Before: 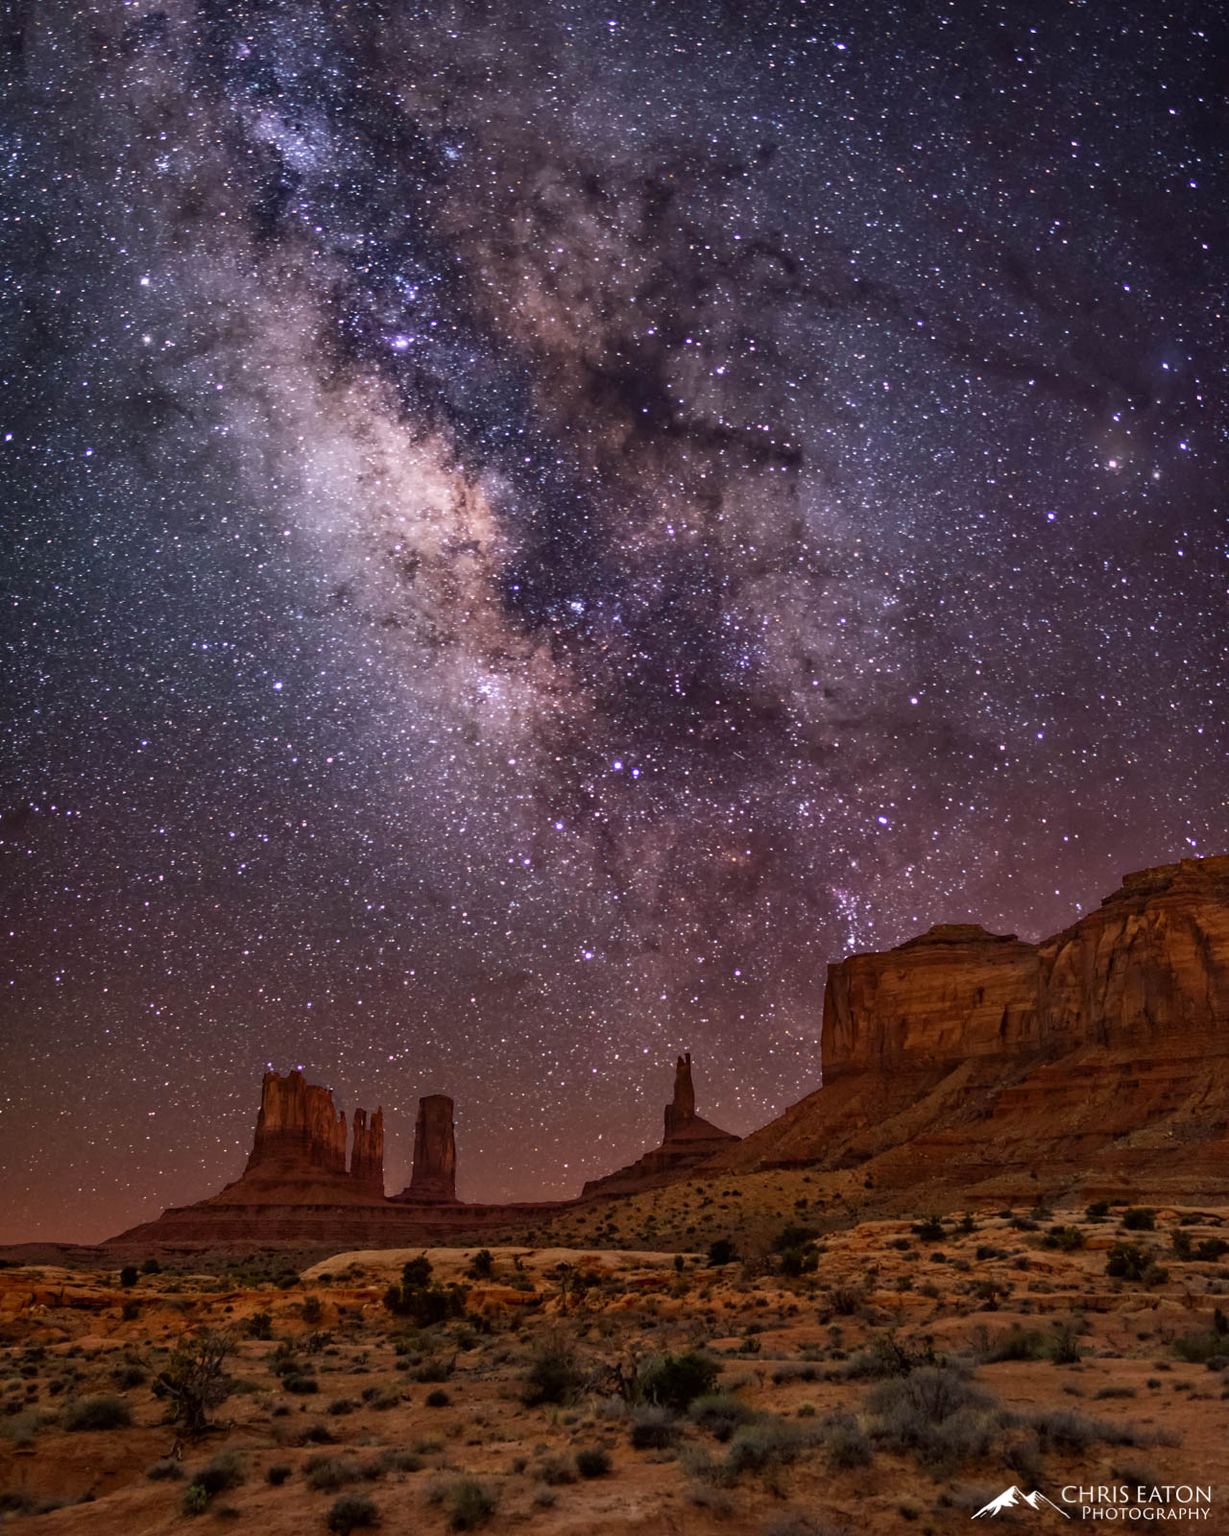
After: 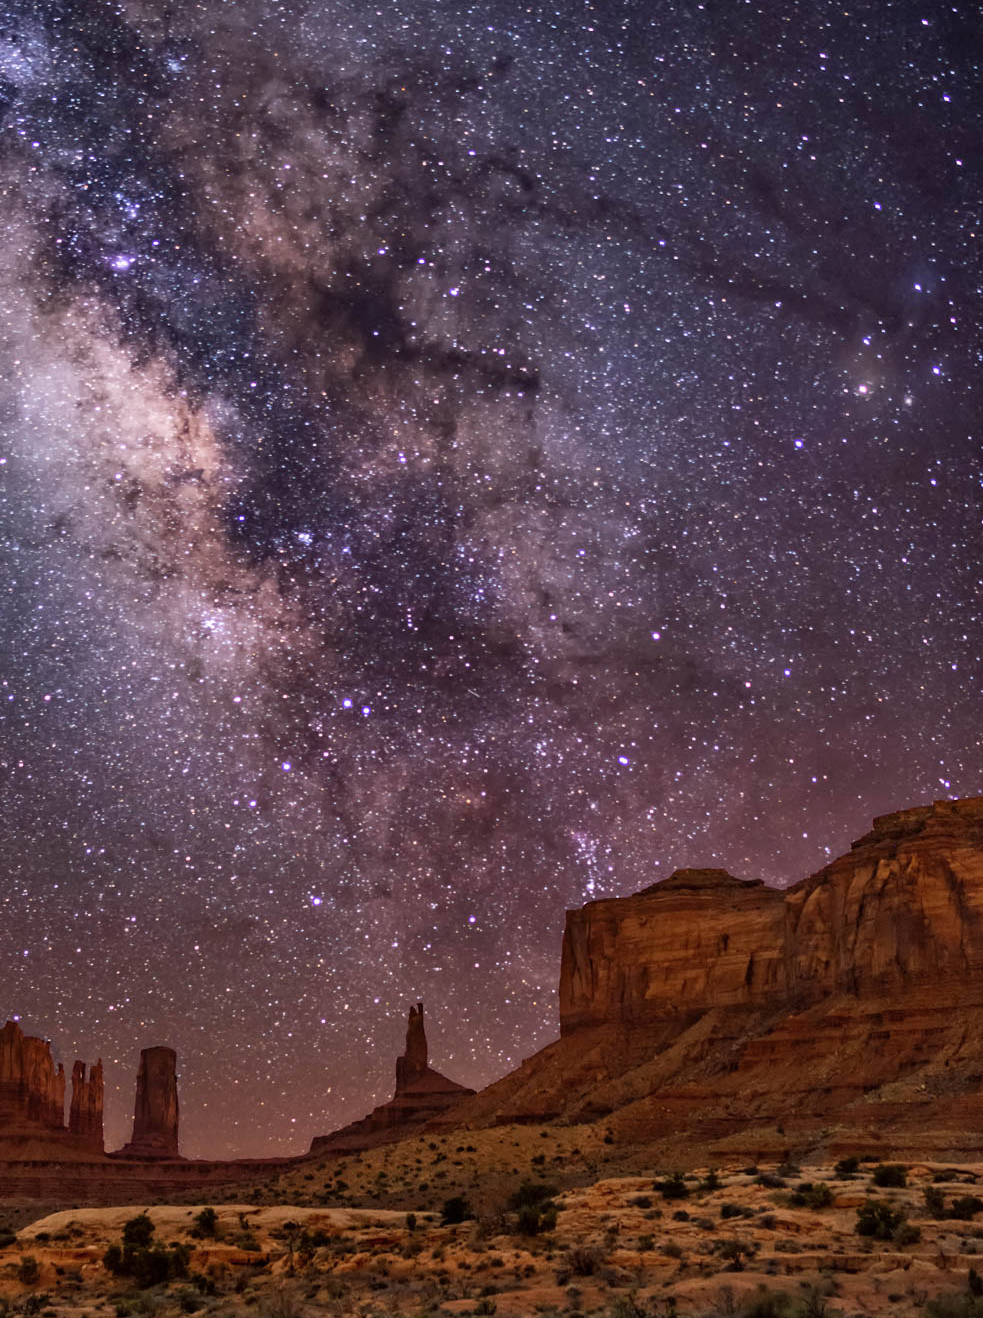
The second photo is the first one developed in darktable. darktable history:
crop: left 23.159%, top 5.888%, bottom 11.723%
shadows and highlights: shadows 30.74, highlights -62.55, highlights color adjustment 31.42%, soften with gaussian
